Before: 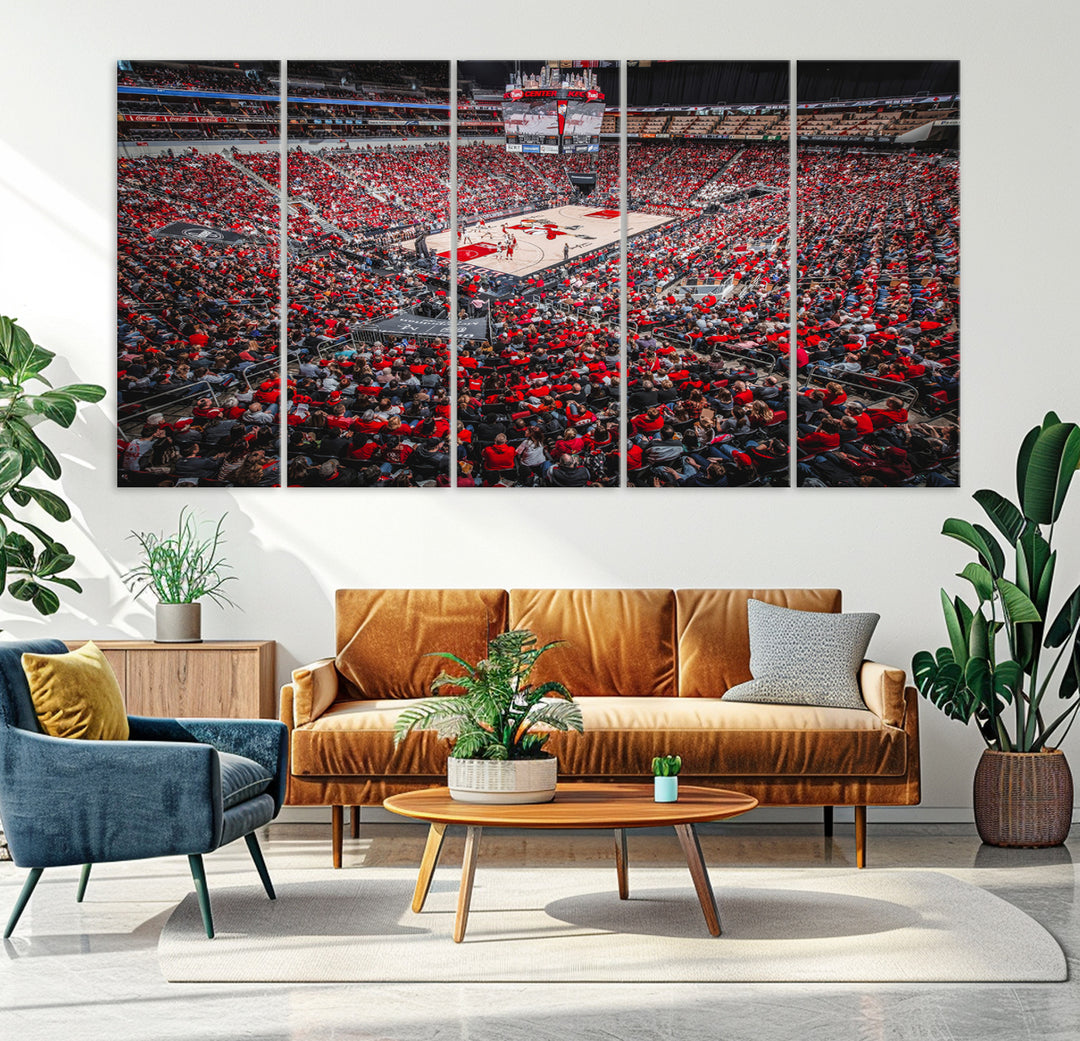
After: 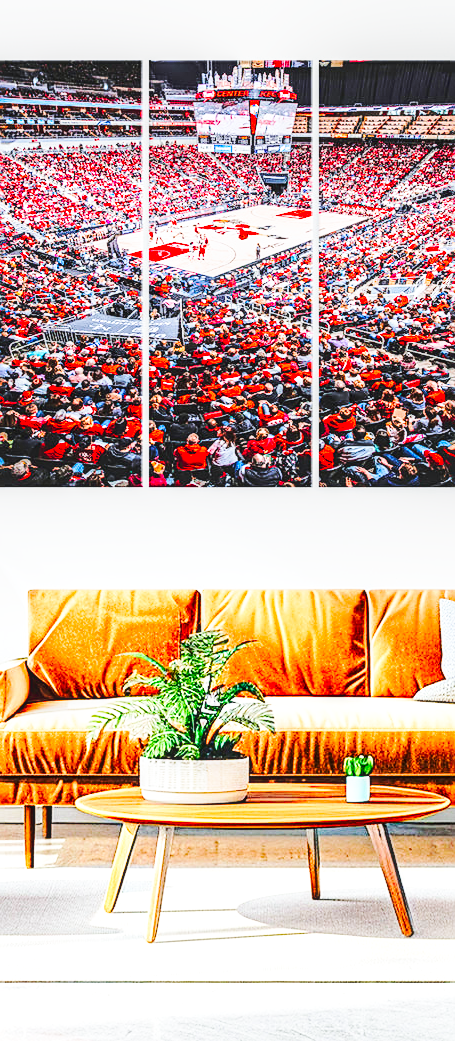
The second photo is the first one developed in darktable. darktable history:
crop: left 28.583%, right 29.231%
tone curve: curves: ch0 [(0, 0.026) (0.146, 0.158) (0.272, 0.34) (0.453, 0.627) (0.687, 0.829) (1, 1)], color space Lab, linked channels, preserve colors none
sharpen: on, module defaults
white balance: red 0.98, blue 1.034
color balance rgb: perceptual saturation grading › global saturation 20%, perceptual saturation grading › highlights -25%, perceptual saturation grading › shadows 25%
base curve: curves: ch0 [(0, 0) (0.032, 0.037) (0.105, 0.228) (0.435, 0.76) (0.856, 0.983) (1, 1)], preserve colors none
local contrast: on, module defaults
exposure: exposure 0.375 EV, compensate highlight preservation false
